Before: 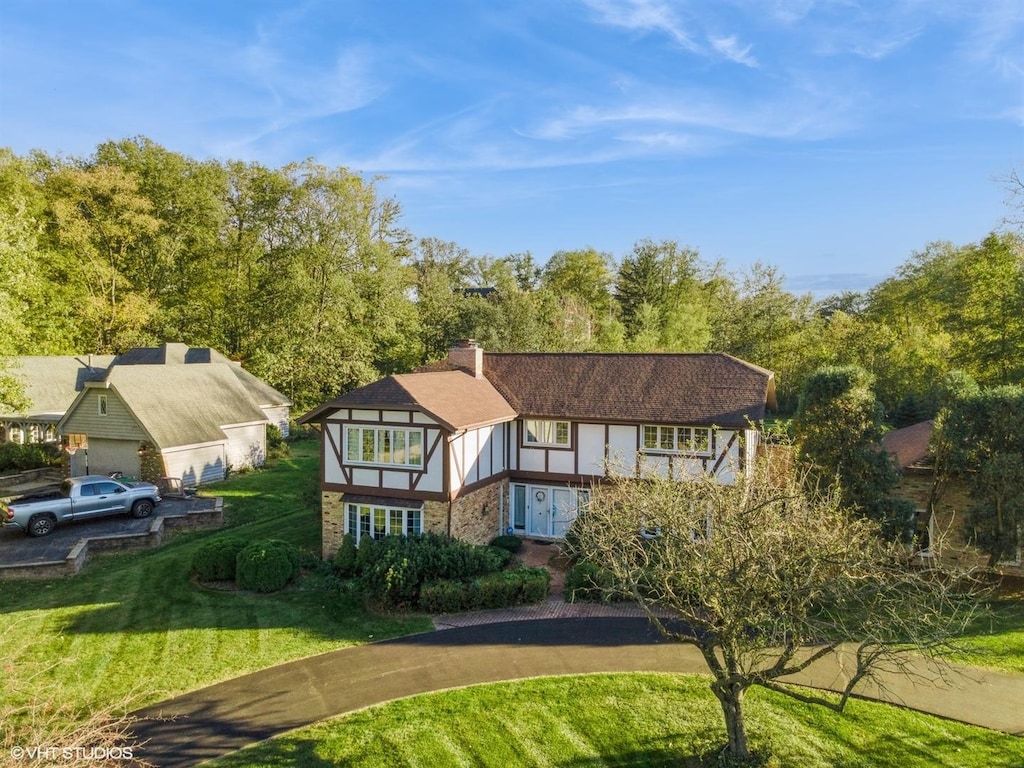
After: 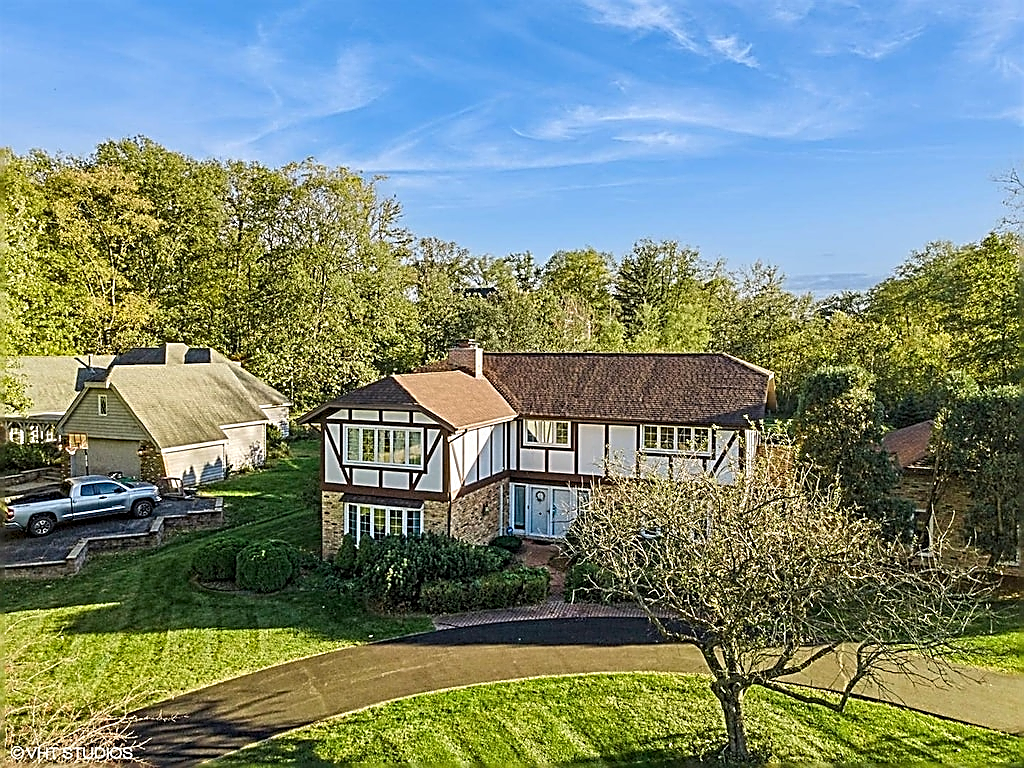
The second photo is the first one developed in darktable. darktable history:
sharpen: amount 1.982
haze removal: compatibility mode true, adaptive false
